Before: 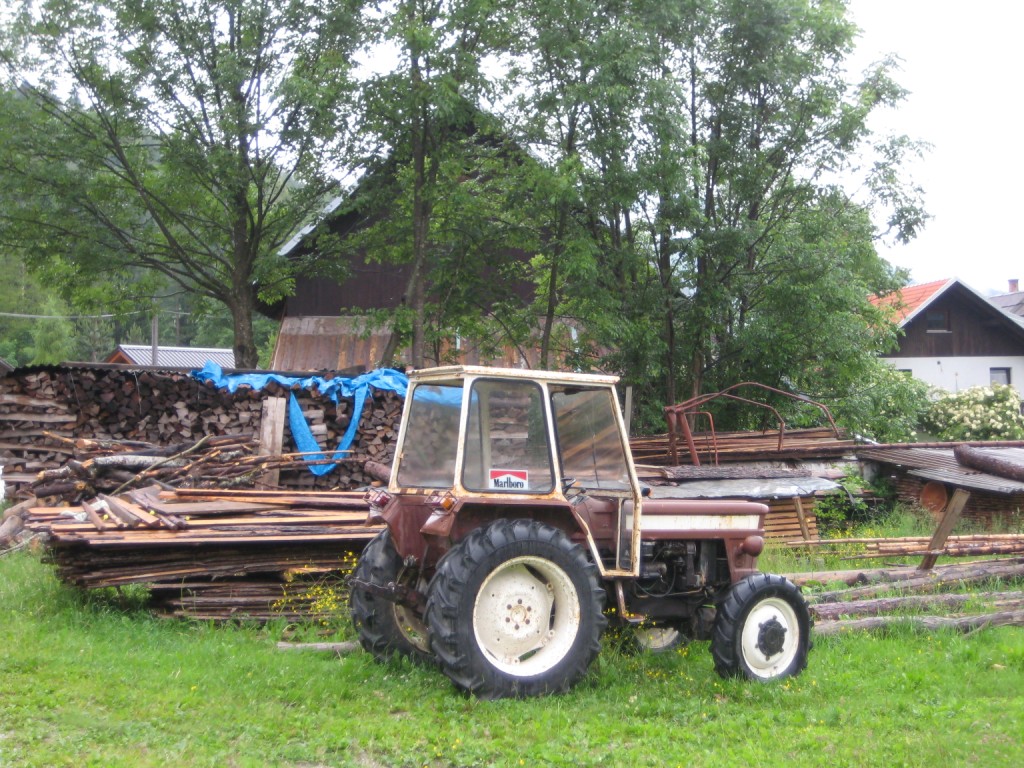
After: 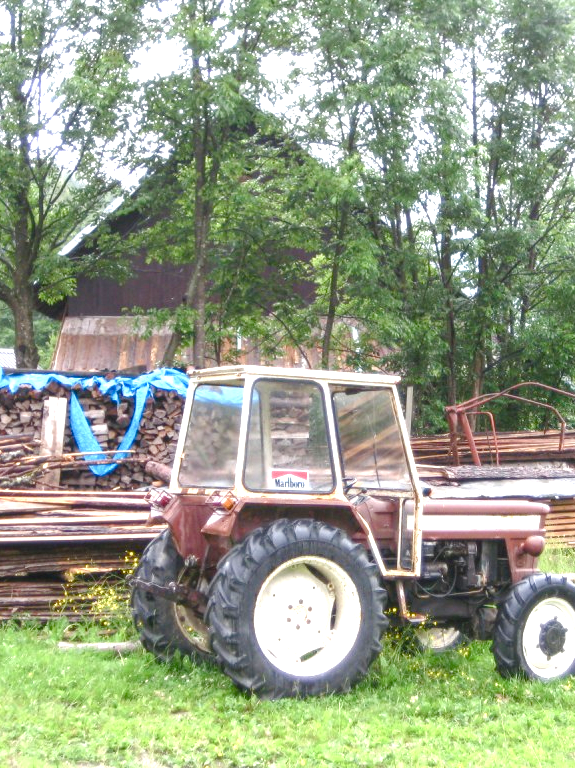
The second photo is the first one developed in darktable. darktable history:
local contrast: on, module defaults
exposure: black level correction 0, exposure 0.949 EV, compensate highlight preservation false
crop: left 21.417%, right 22.35%
color balance rgb: perceptual saturation grading › global saturation 20%, perceptual saturation grading › highlights -49.945%, perceptual saturation grading › shadows 25.469%, global vibrance 21.695%
